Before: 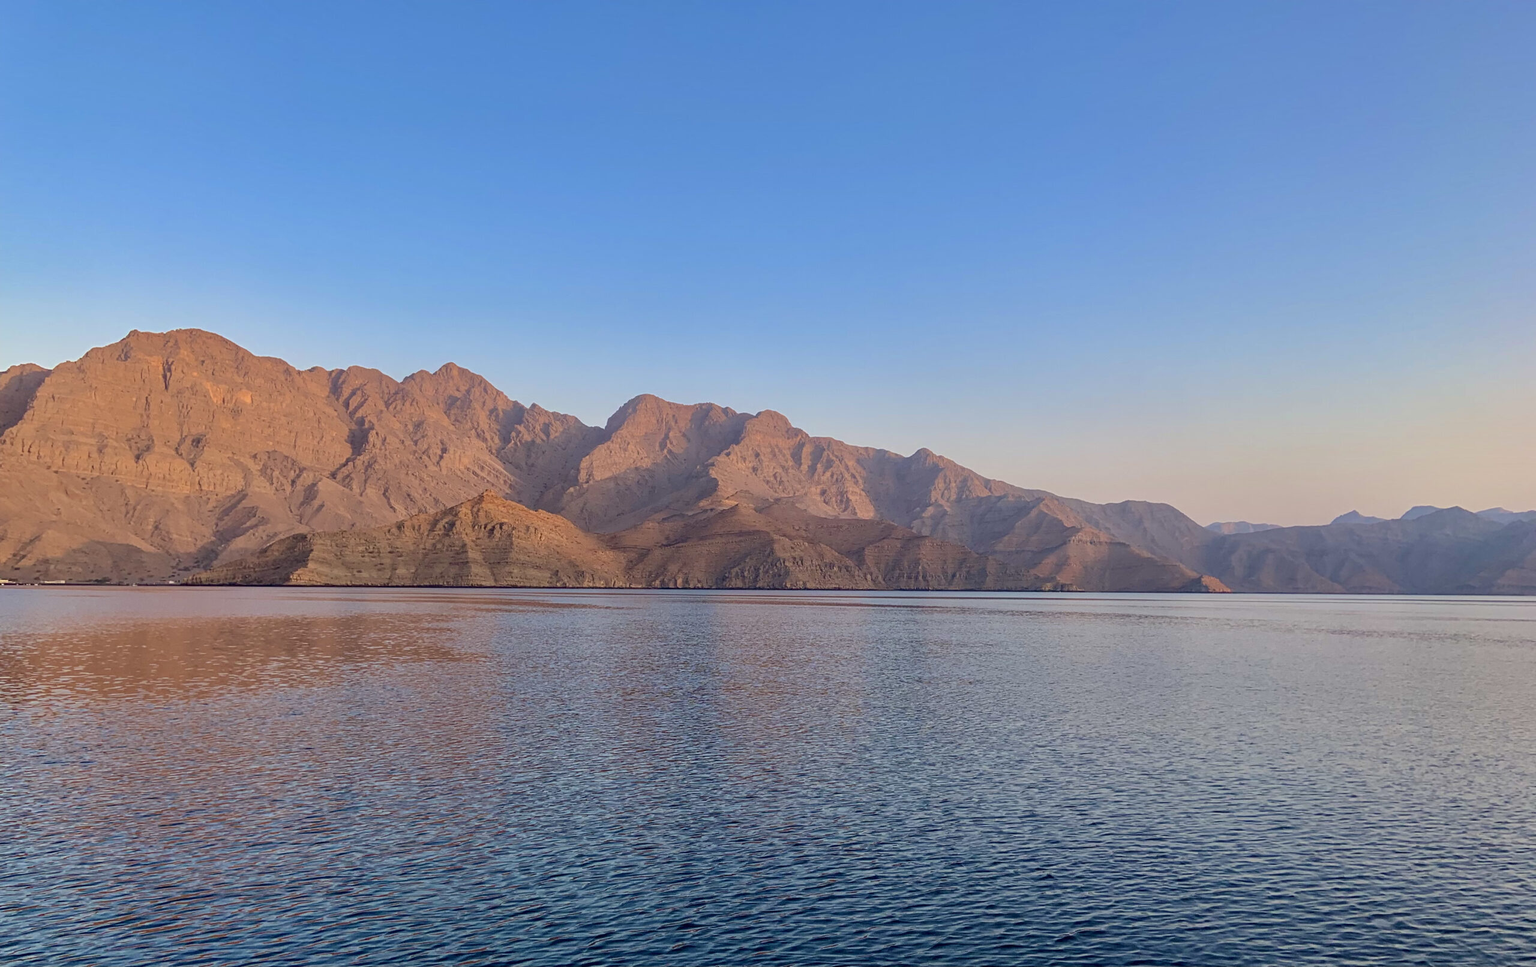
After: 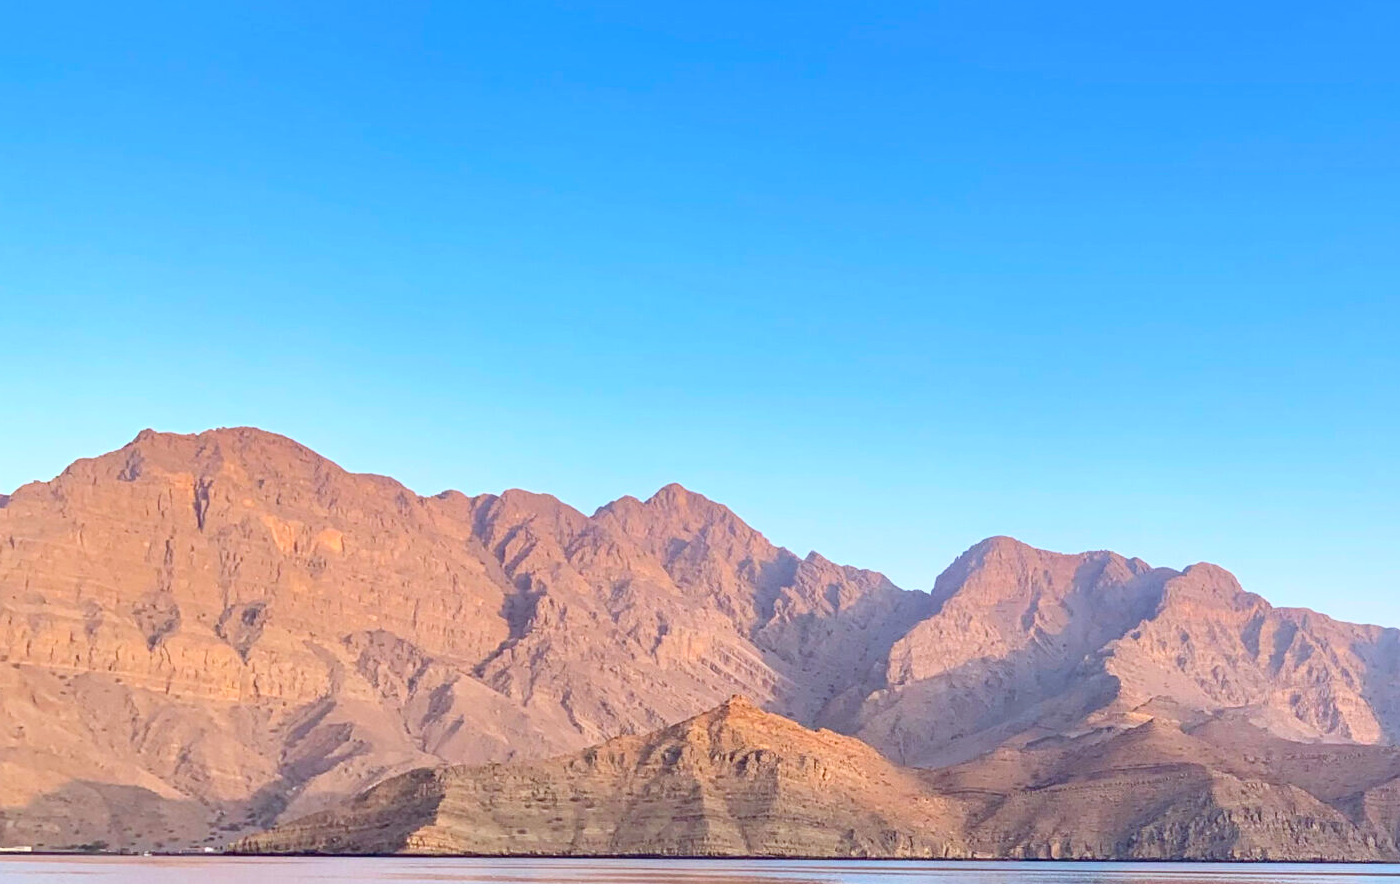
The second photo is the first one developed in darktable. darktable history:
base curve: curves: ch0 [(0, 0) (0.557, 0.834) (1, 1)]
white balance: red 0.925, blue 1.046
crop and rotate: left 3.047%, top 7.509%, right 42.236%, bottom 37.598%
exposure: exposure 0.4 EV, compensate highlight preservation false
graduated density: hue 238.83°, saturation 50%
